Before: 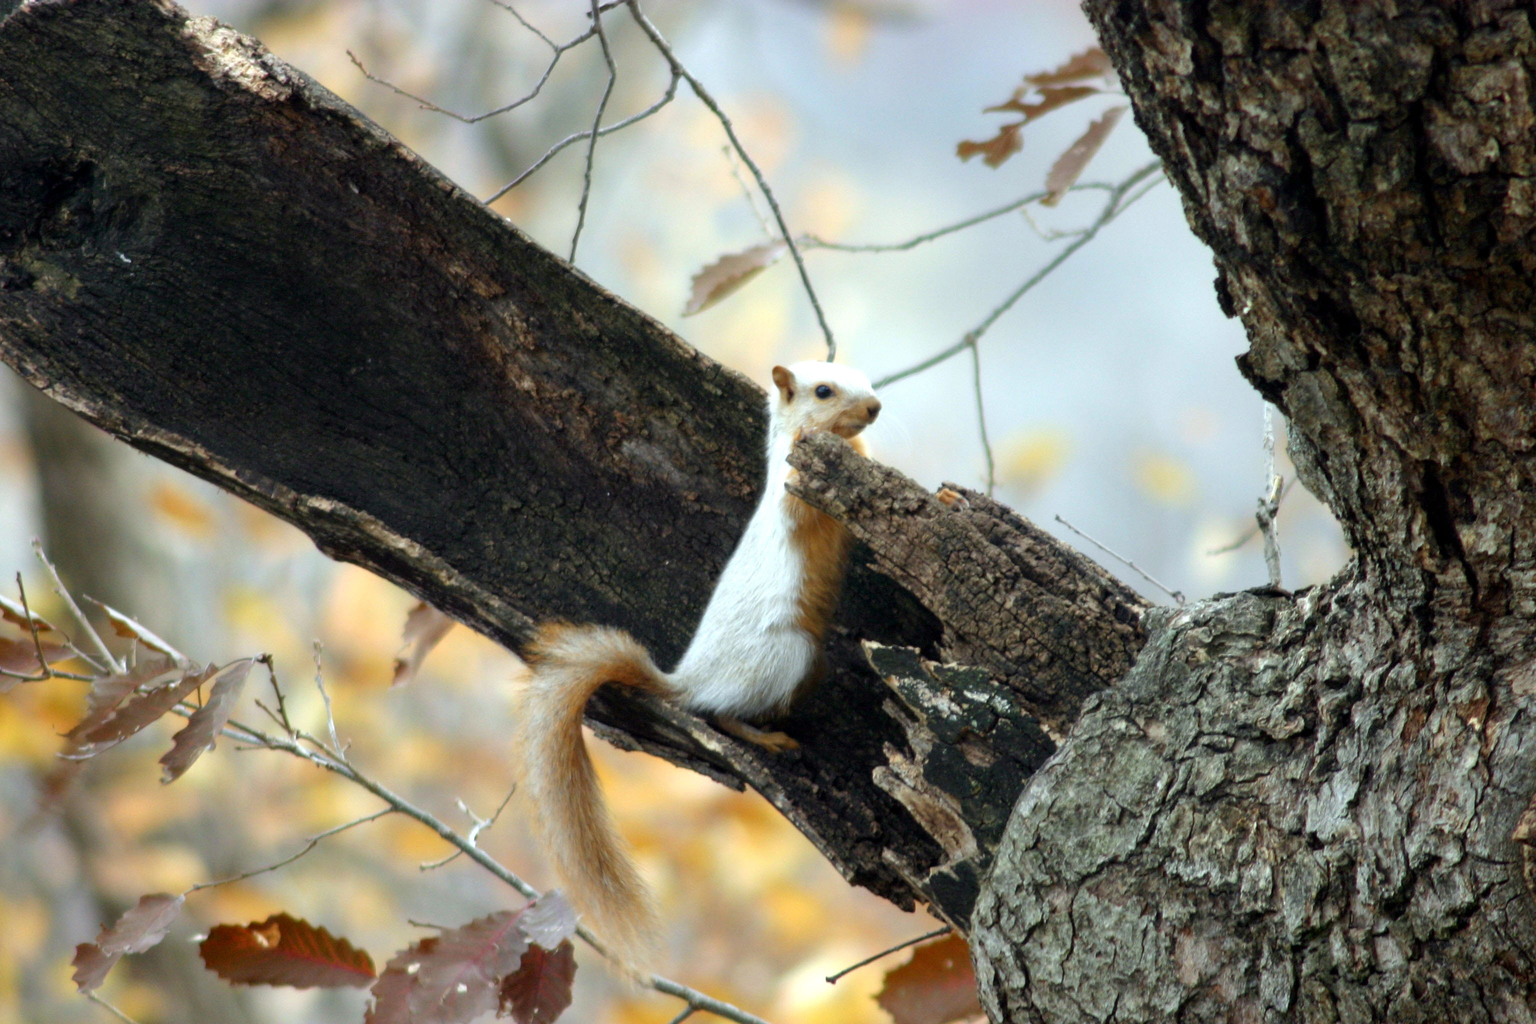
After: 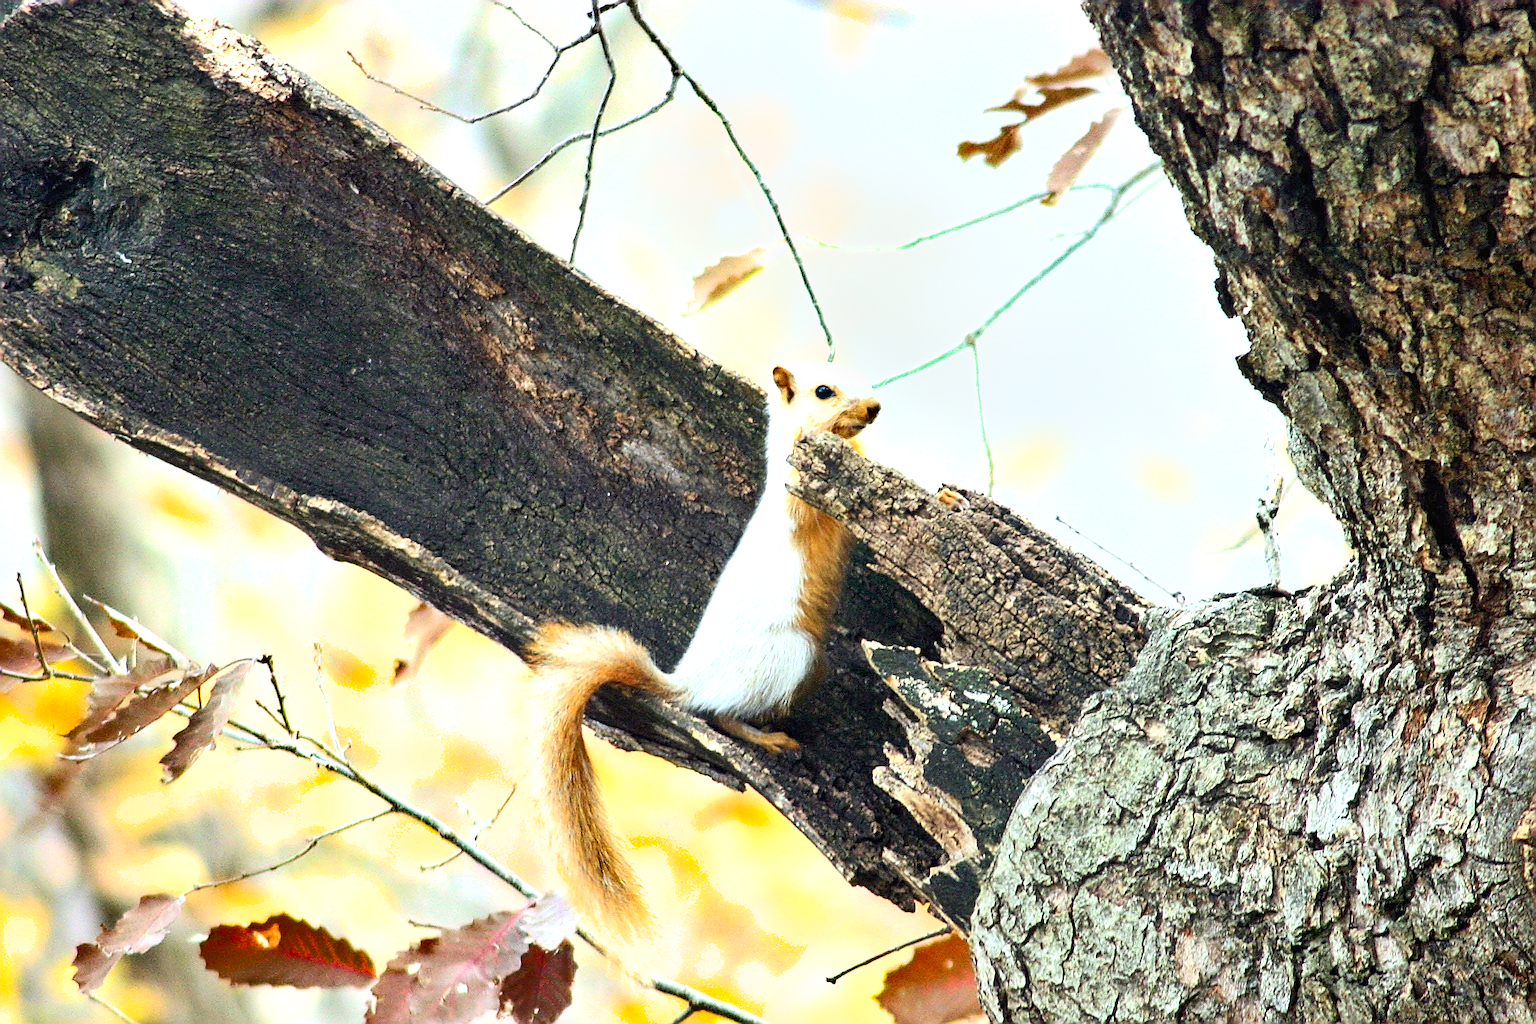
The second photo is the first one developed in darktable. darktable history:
shadows and highlights: soften with gaussian
exposure: black level correction 0, exposure 1.2 EV, compensate exposure bias true, compensate highlight preservation false
contrast brightness saturation: contrast 0.2, brightness 0.16, saturation 0.22
sharpen: amount 2
